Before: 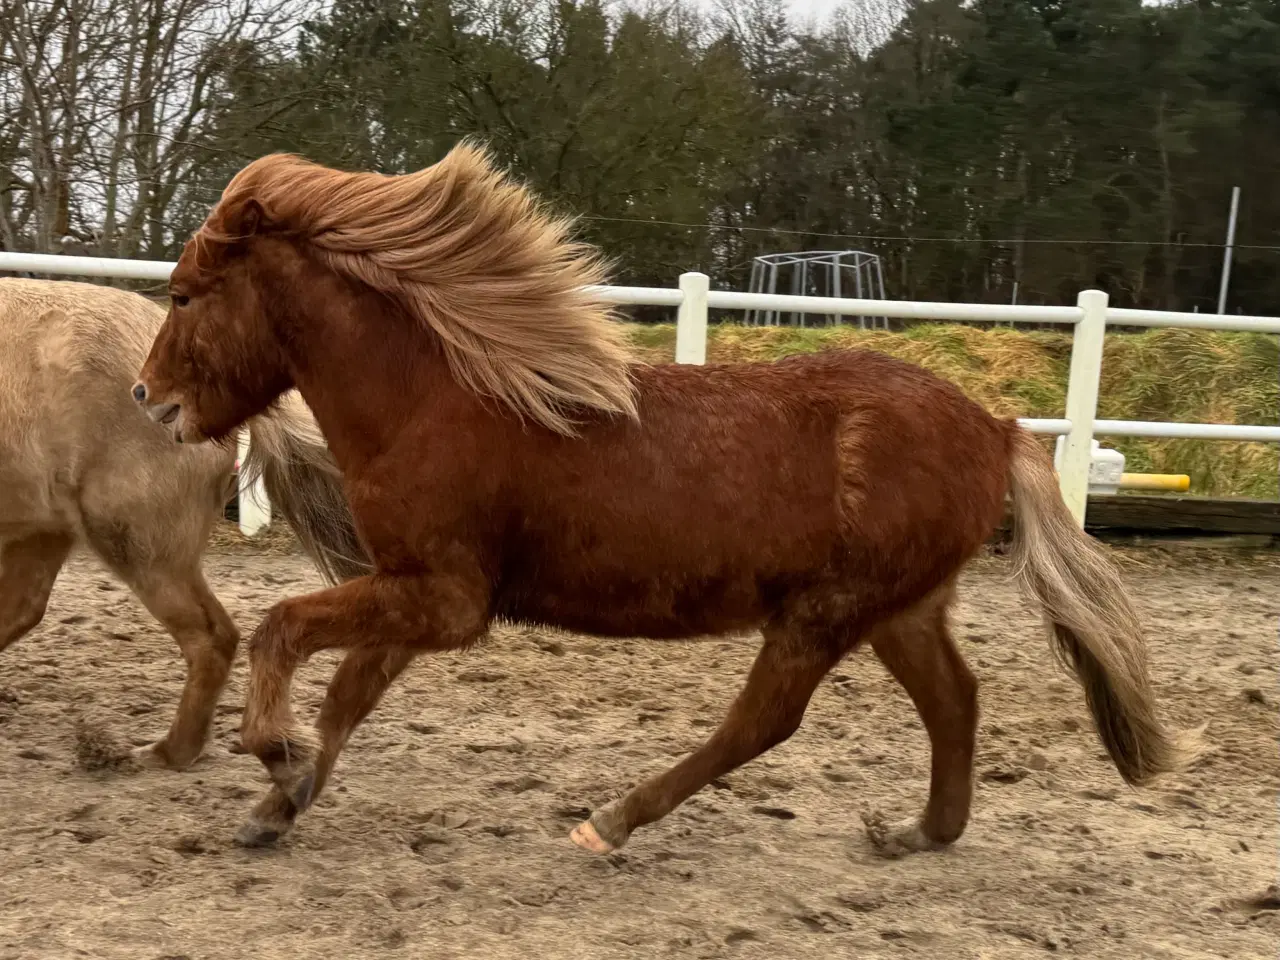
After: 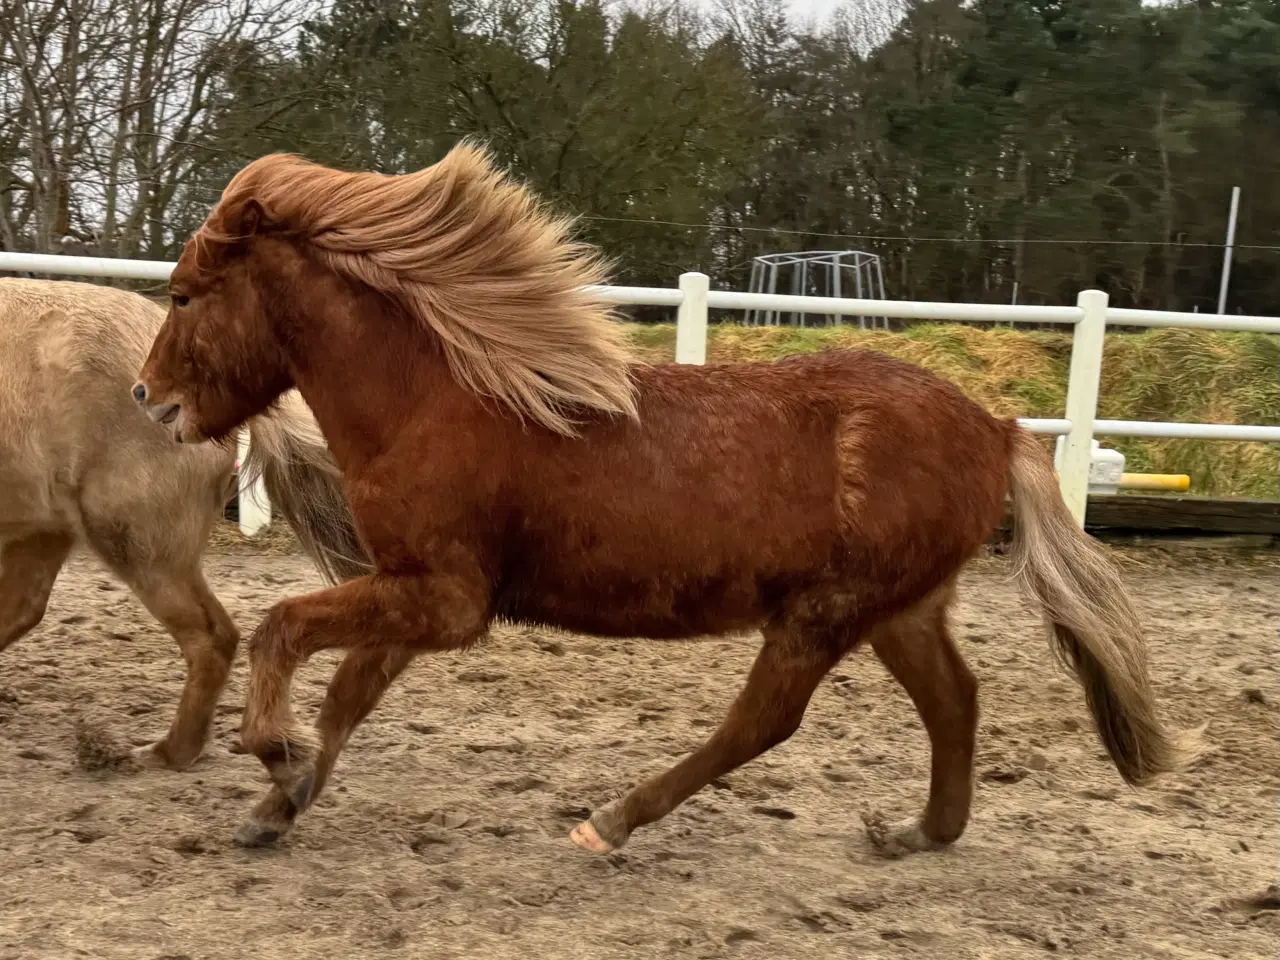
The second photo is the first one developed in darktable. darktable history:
shadows and highlights: low approximation 0.01, soften with gaussian
base curve: exposure shift 0, preserve colors none
